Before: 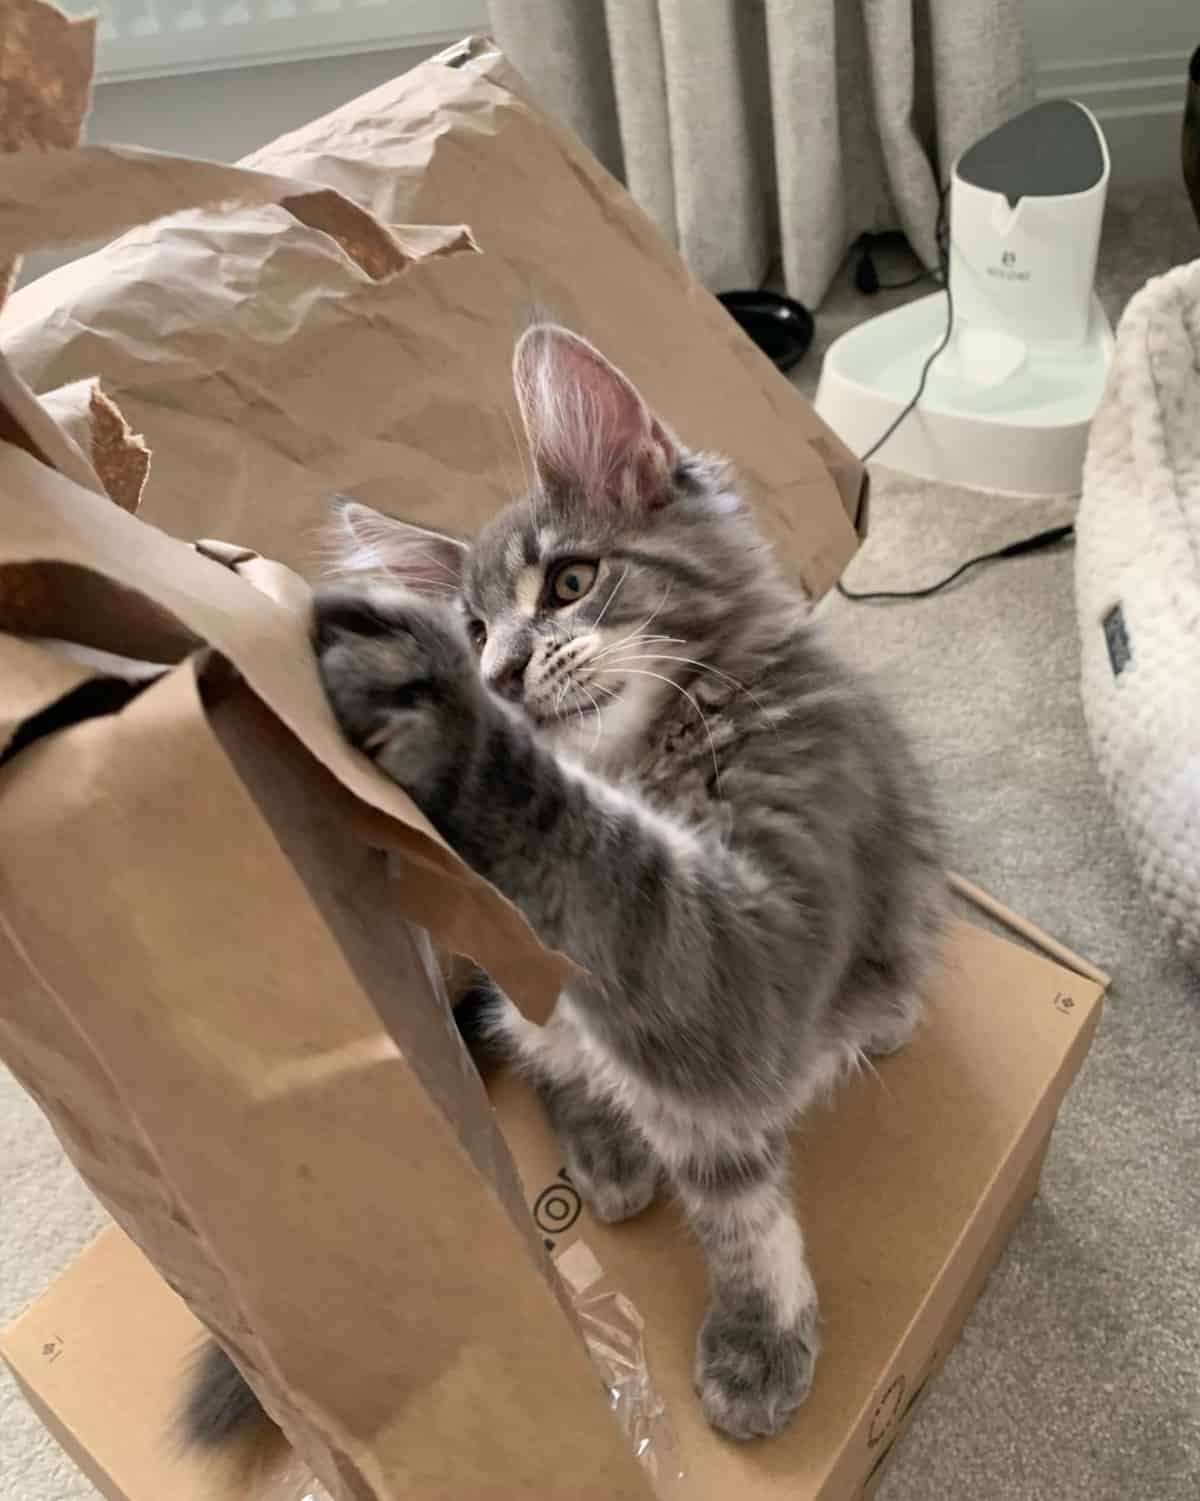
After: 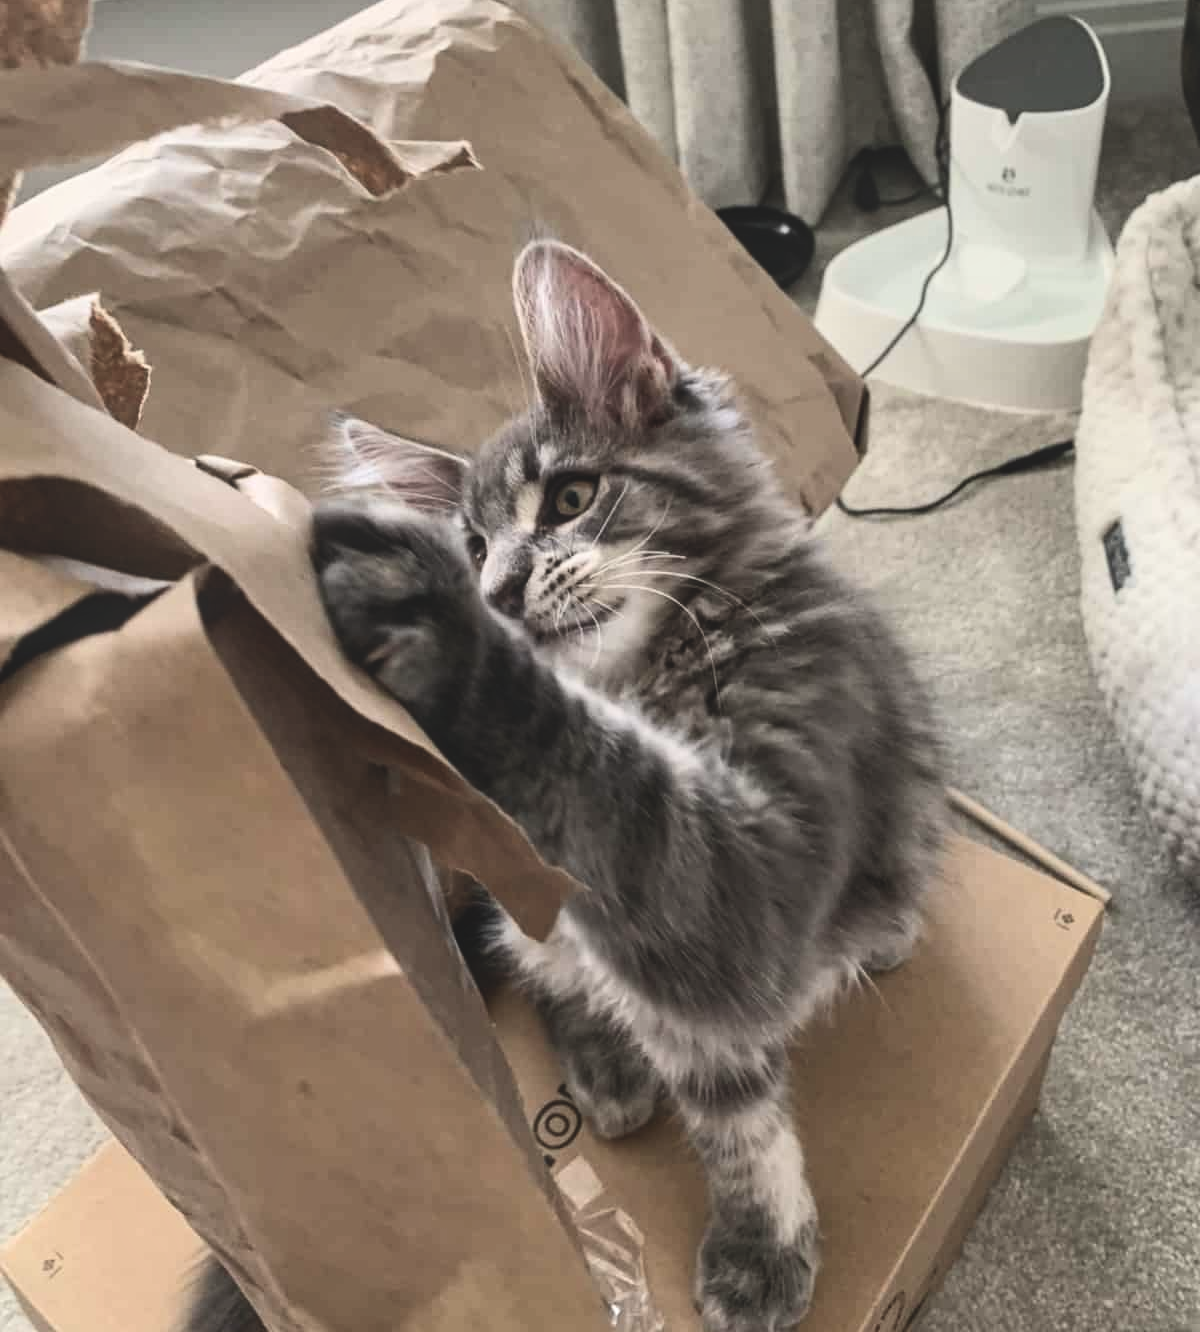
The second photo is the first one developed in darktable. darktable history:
crop and rotate: top 5.609%, bottom 5.609%
contrast brightness saturation: contrast 0.24, brightness 0.09
local contrast: detail 130%
exposure: black level correction -0.036, exposure -0.497 EV, compensate highlight preservation false
